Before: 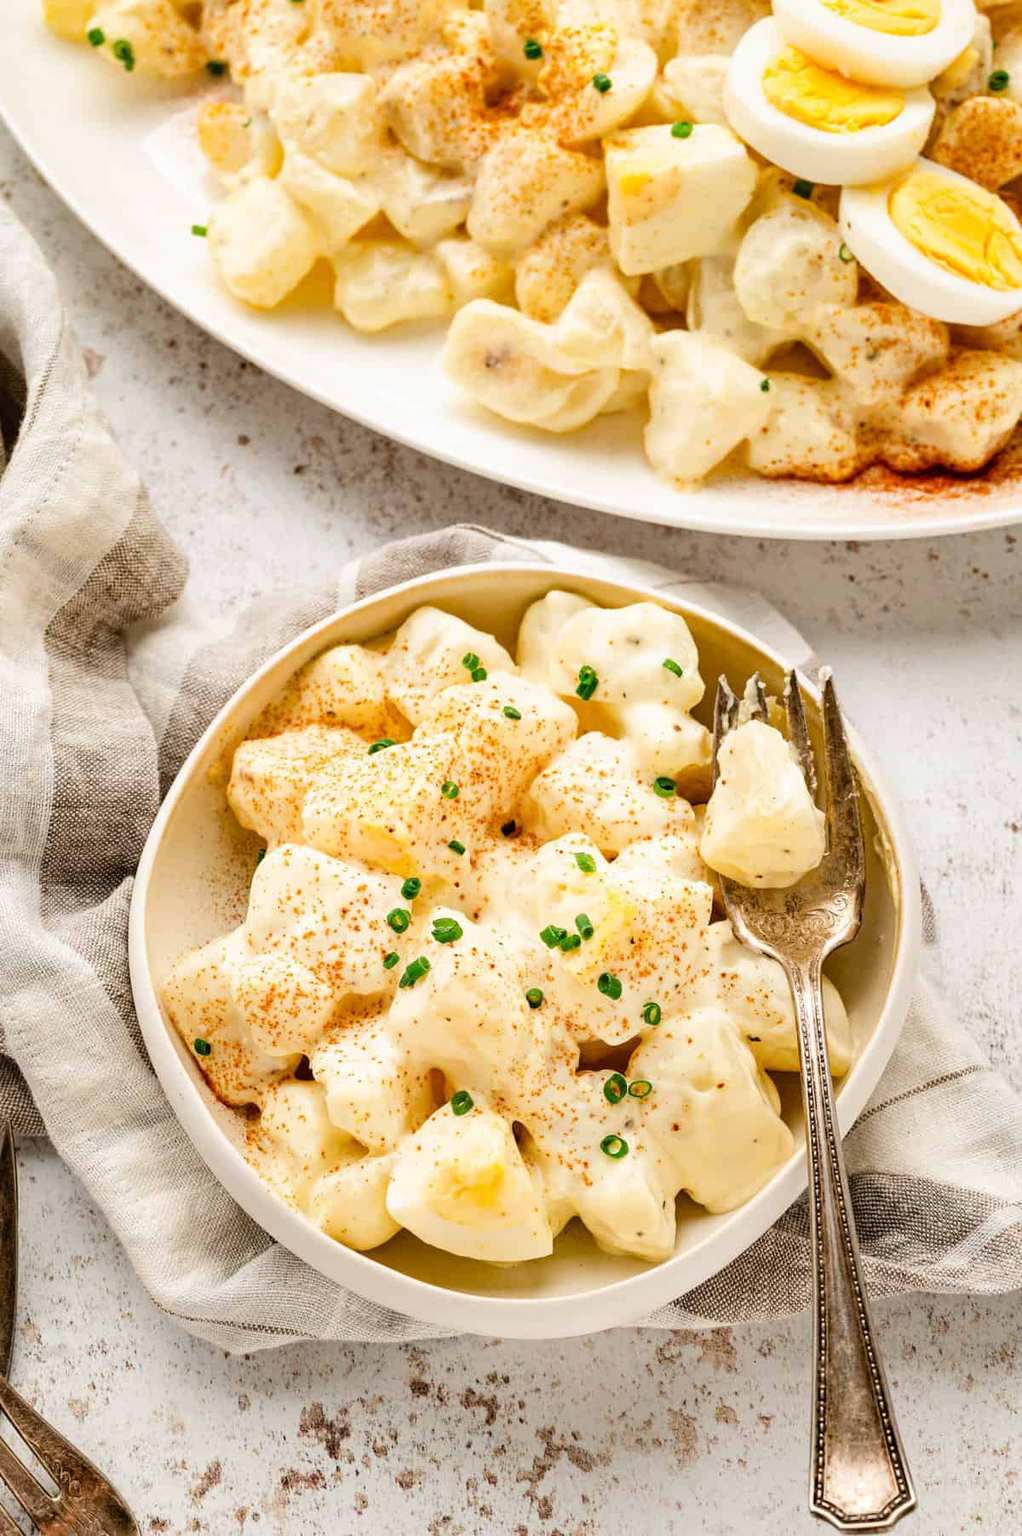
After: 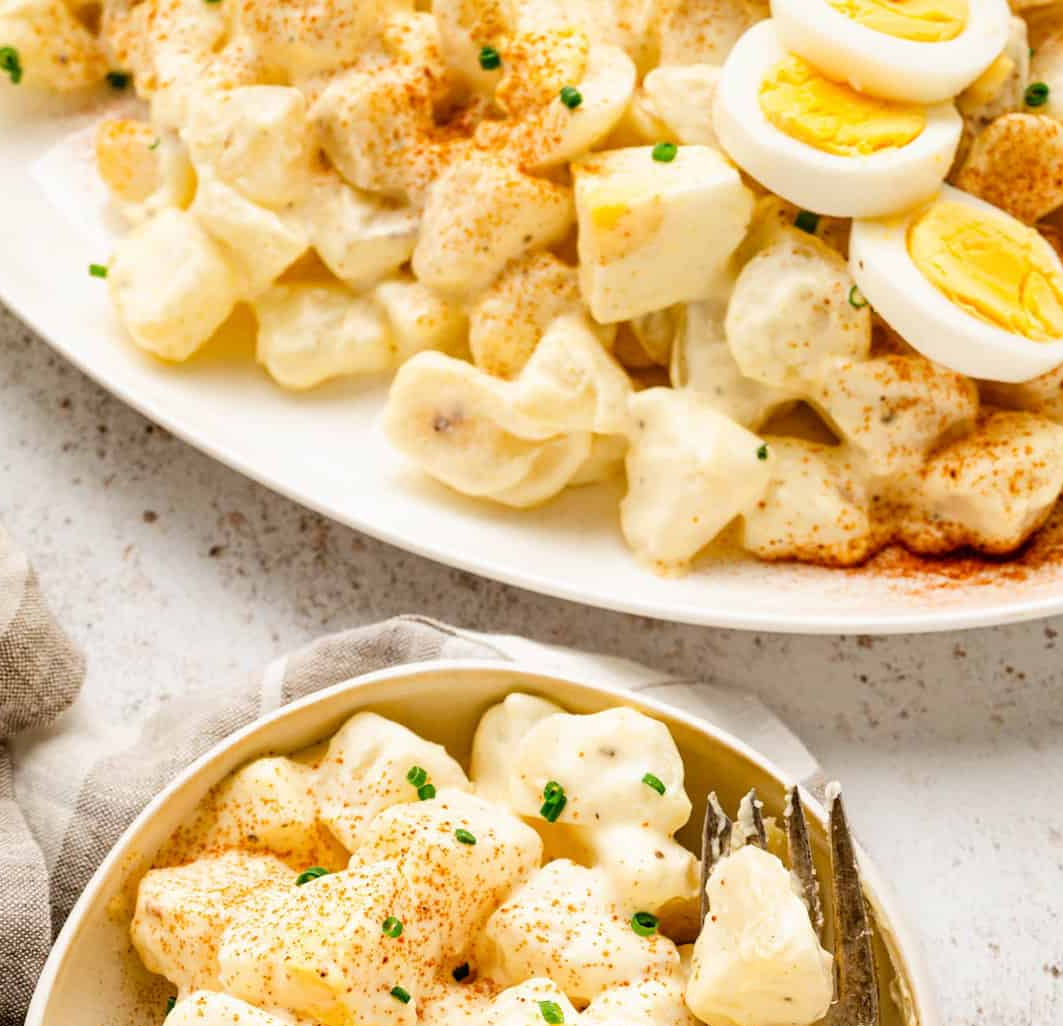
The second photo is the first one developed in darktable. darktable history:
crop and rotate: left 11.374%, bottom 43.056%
